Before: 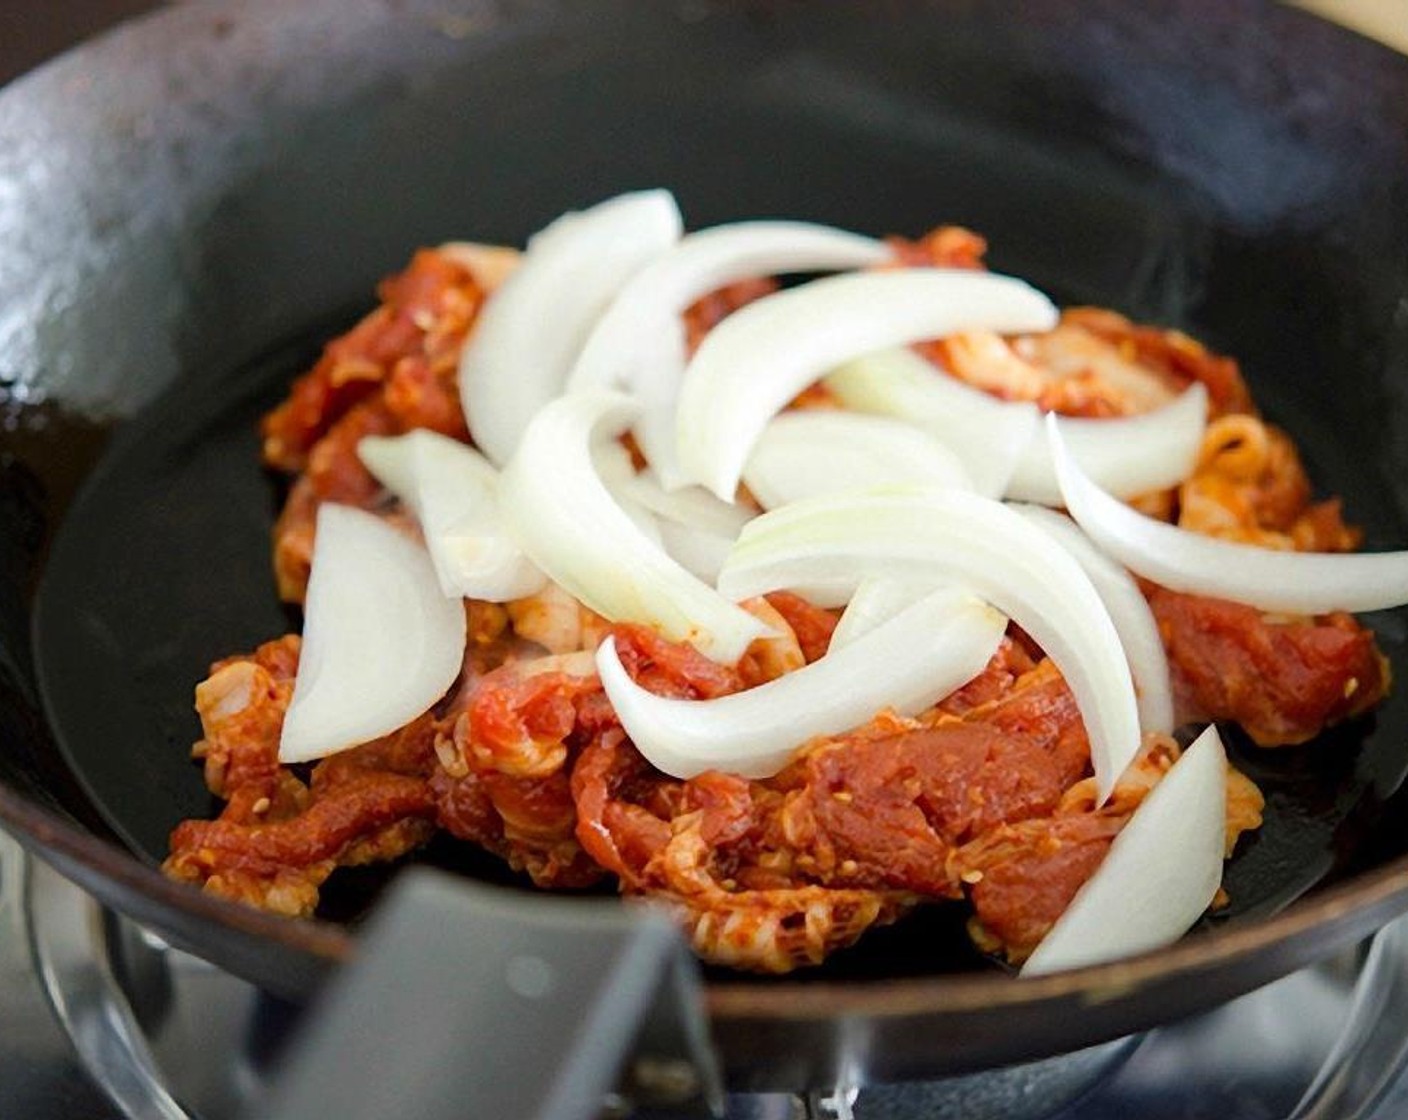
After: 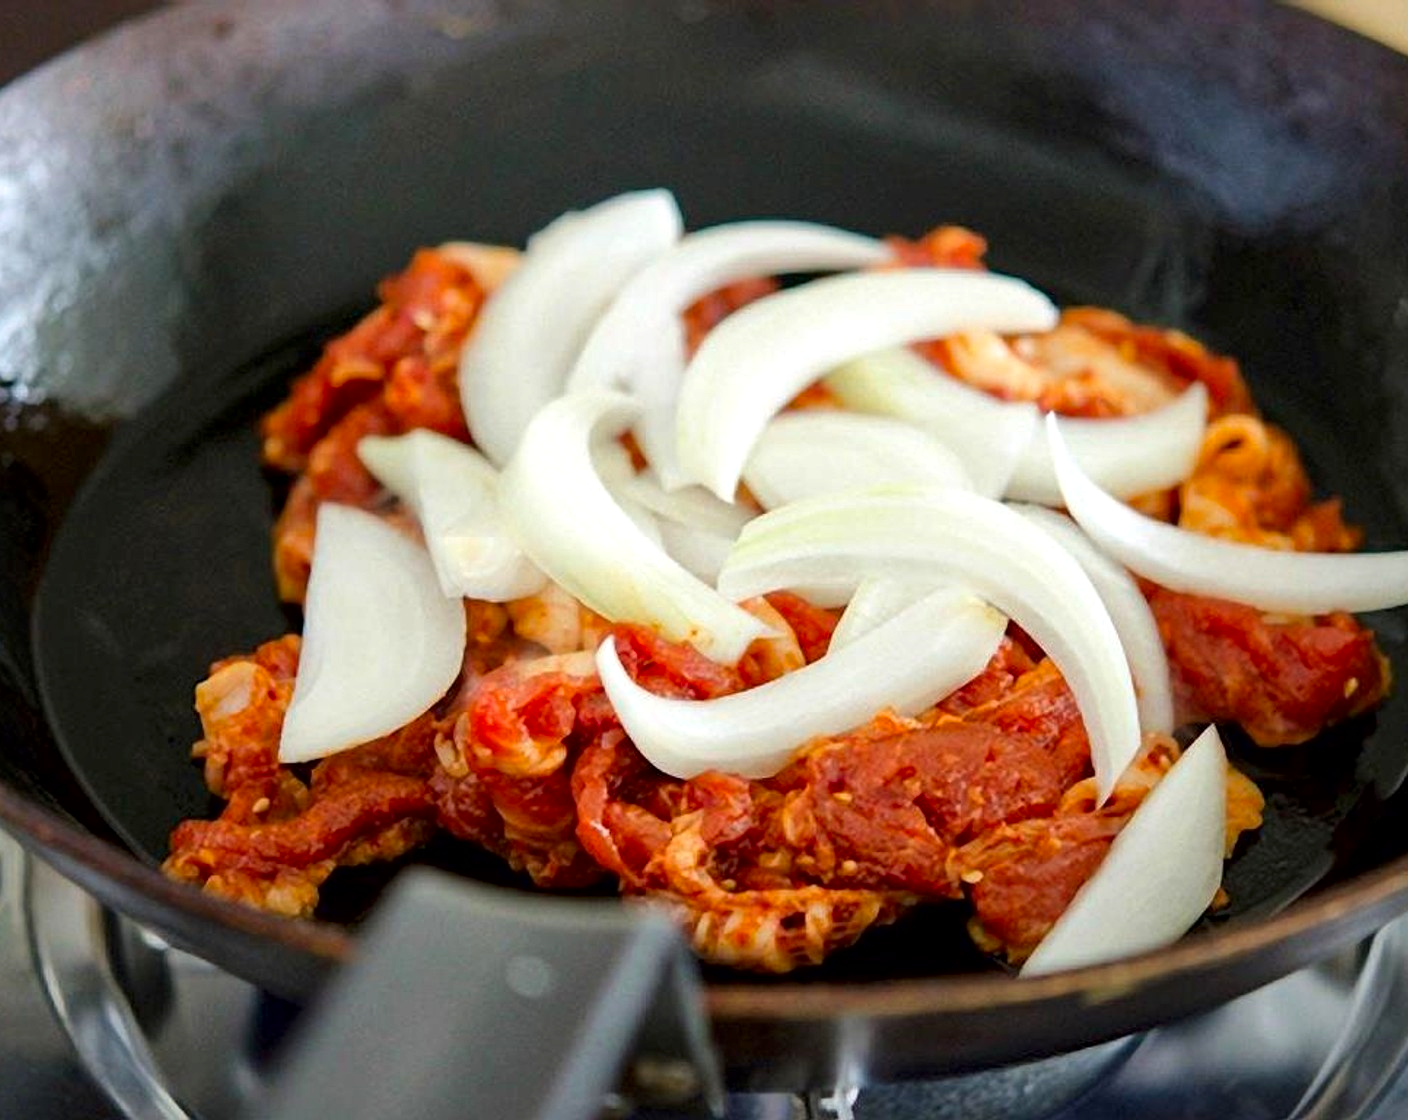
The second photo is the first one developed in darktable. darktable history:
local contrast: mode bilateral grid, contrast 20, coarseness 50, detail 141%, midtone range 0.2
color contrast: green-magenta contrast 1.2, blue-yellow contrast 1.2
